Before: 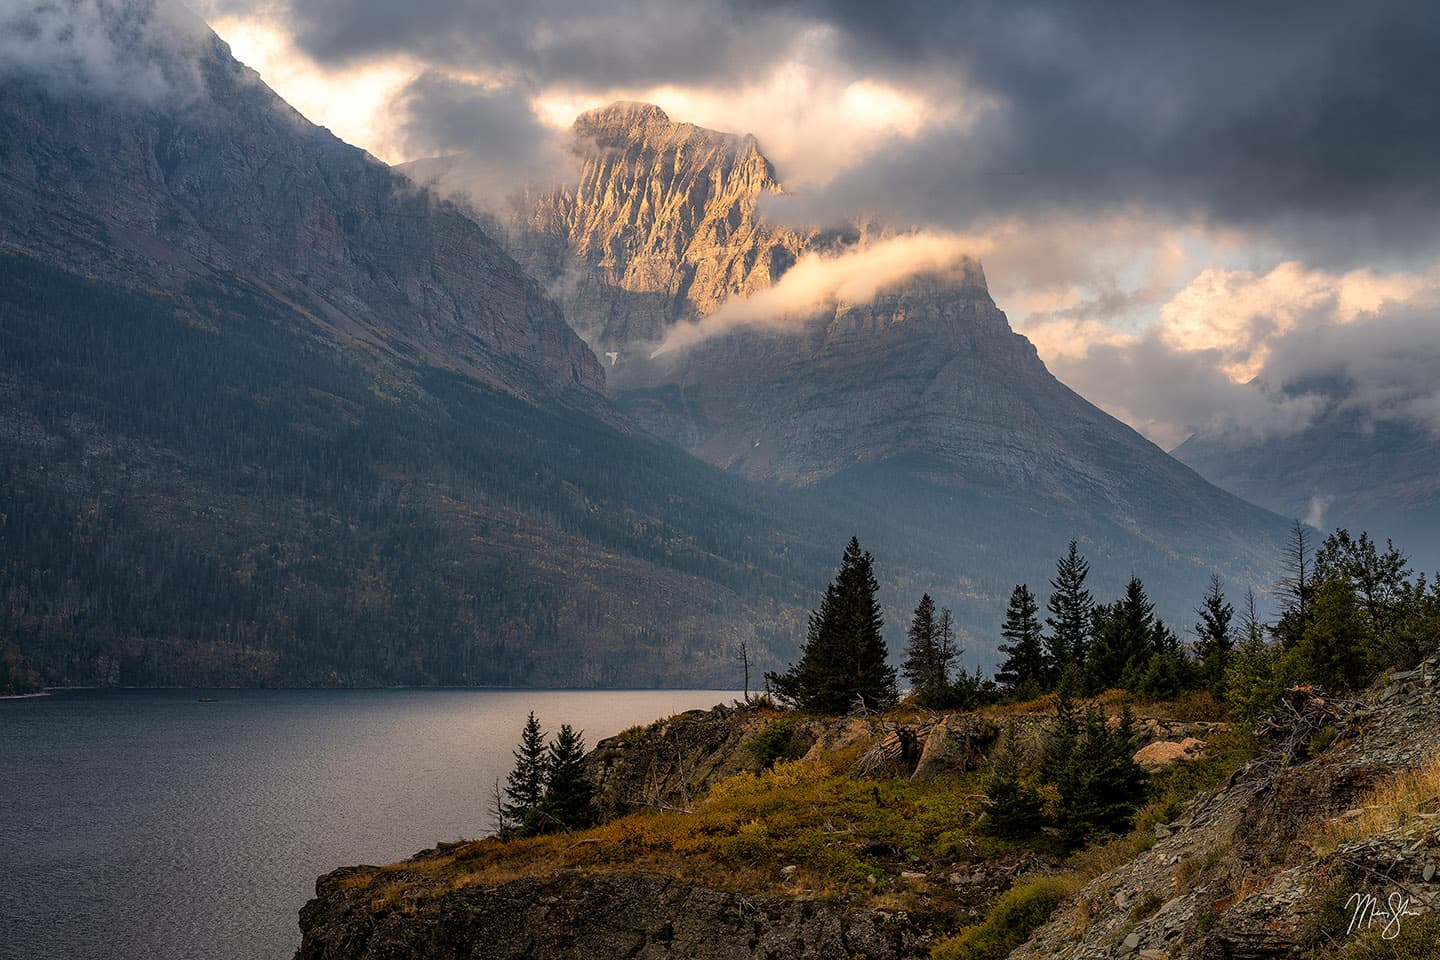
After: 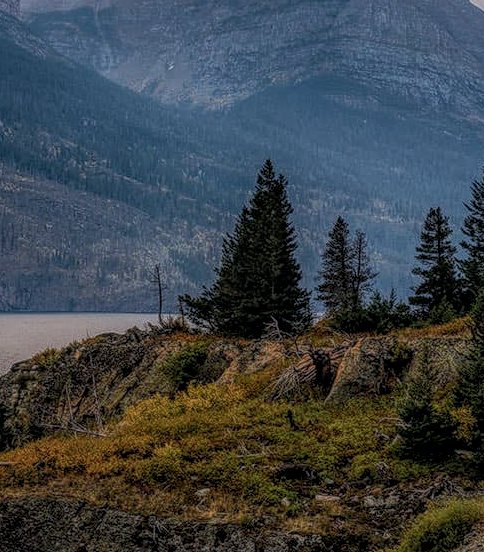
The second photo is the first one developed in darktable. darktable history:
local contrast: highlights 20%, shadows 23%, detail 200%, midtone range 0.2
crop: left 40.759%, top 39.352%, right 25.564%, bottom 2.738%
color calibration: illuminant as shot in camera, x 0.378, y 0.381, temperature 4090.04 K
